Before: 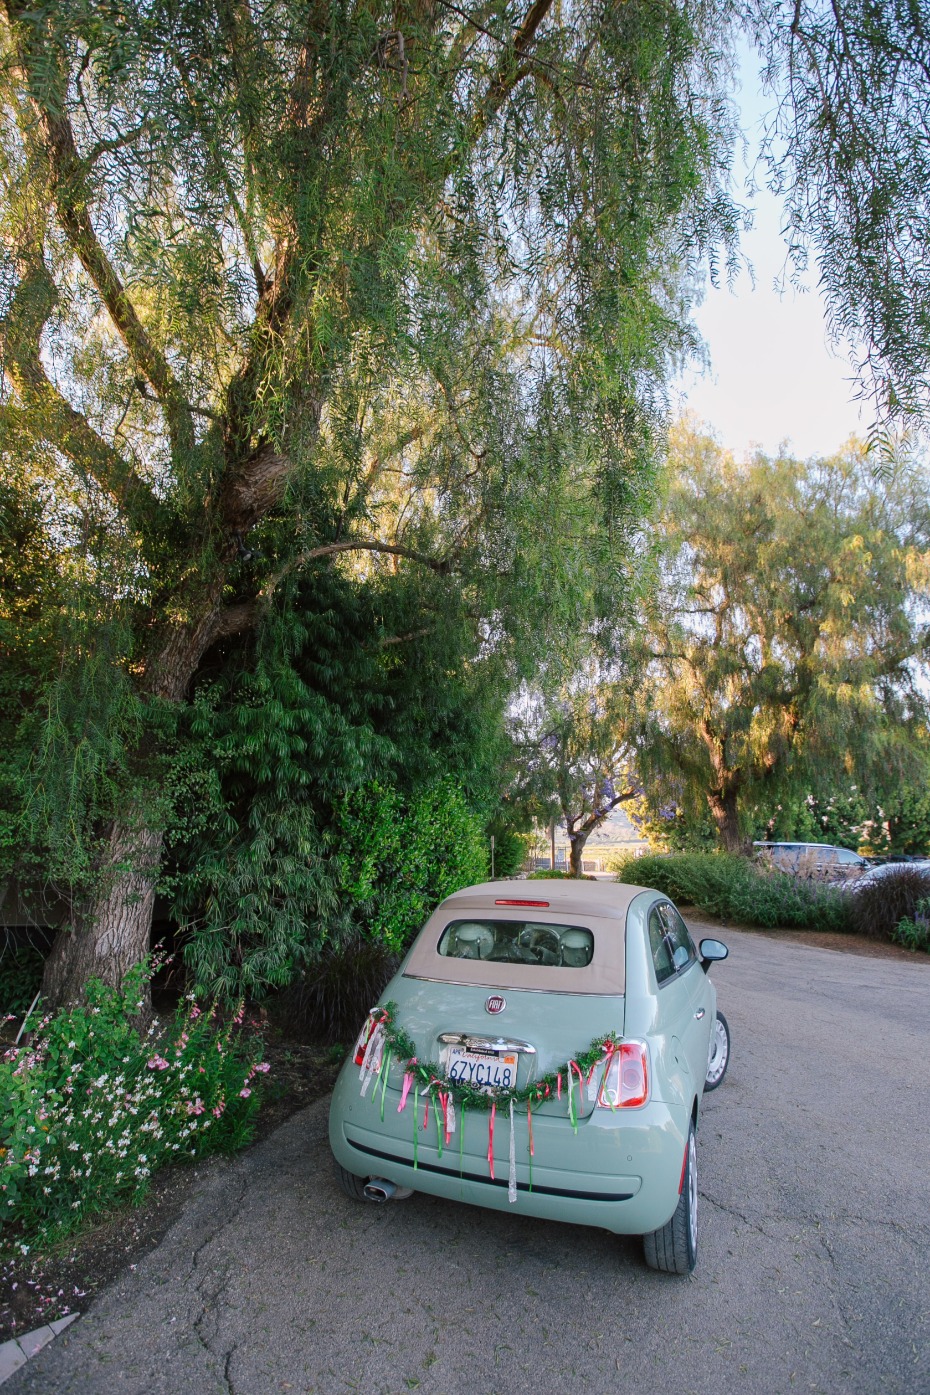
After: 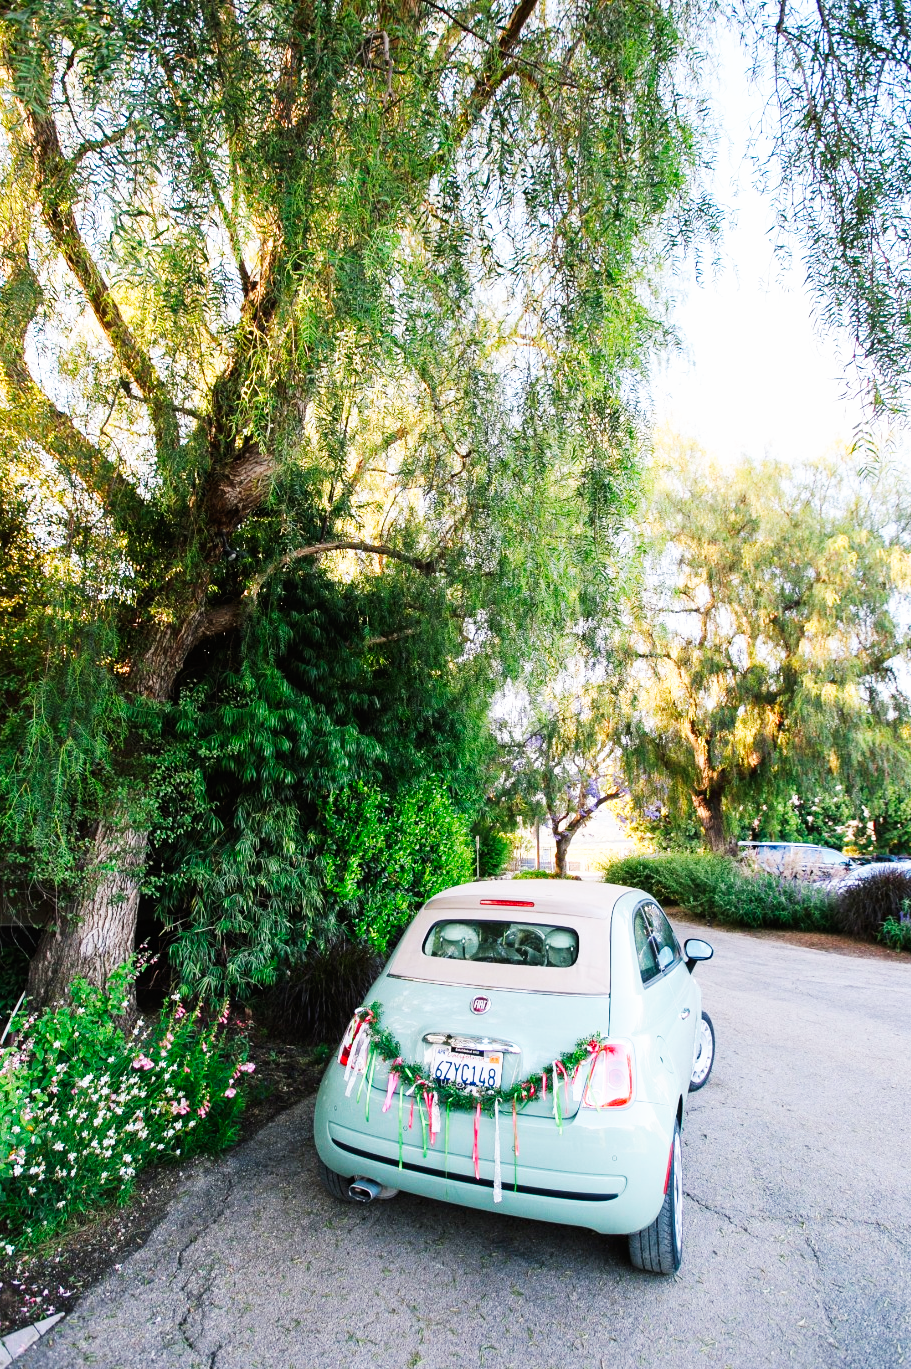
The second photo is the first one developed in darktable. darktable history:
tone equalizer: -8 EV 0.089 EV
crop: left 1.674%, right 0.273%, bottom 1.814%
base curve: curves: ch0 [(0, 0) (0.007, 0.004) (0.027, 0.03) (0.046, 0.07) (0.207, 0.54) (0.442, 0.872) (0.673, 0.972) (1, 1)], preserve colors none
